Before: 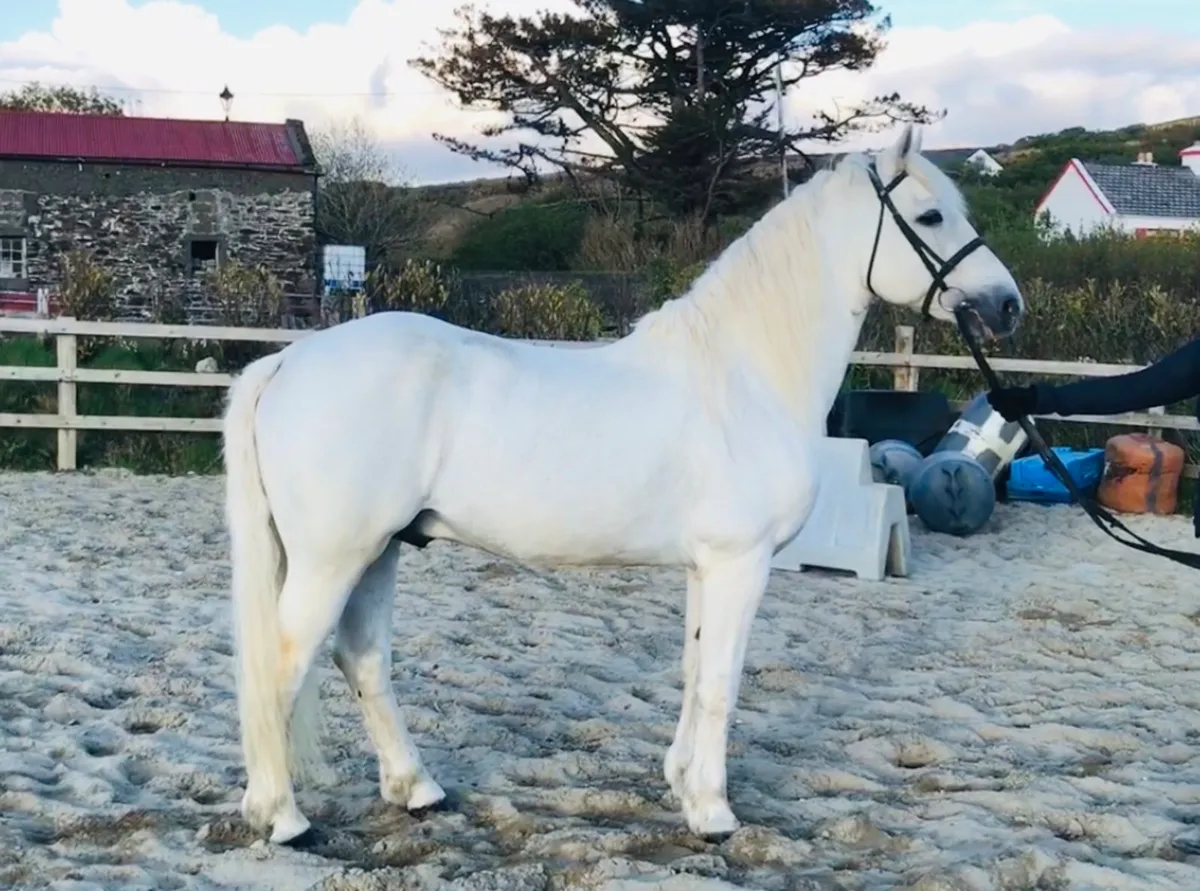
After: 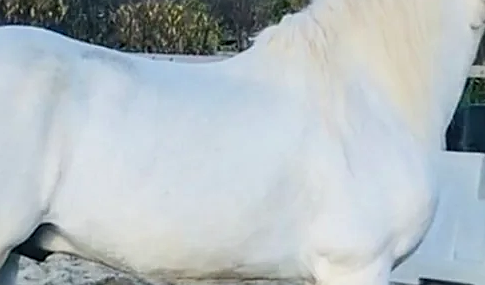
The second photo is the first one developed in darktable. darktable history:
local contrast: on, module defaults
crop: left 31.751%, top 32.172%, right 27.8%, bottom 35.83%
sharpen: on, module defaults
